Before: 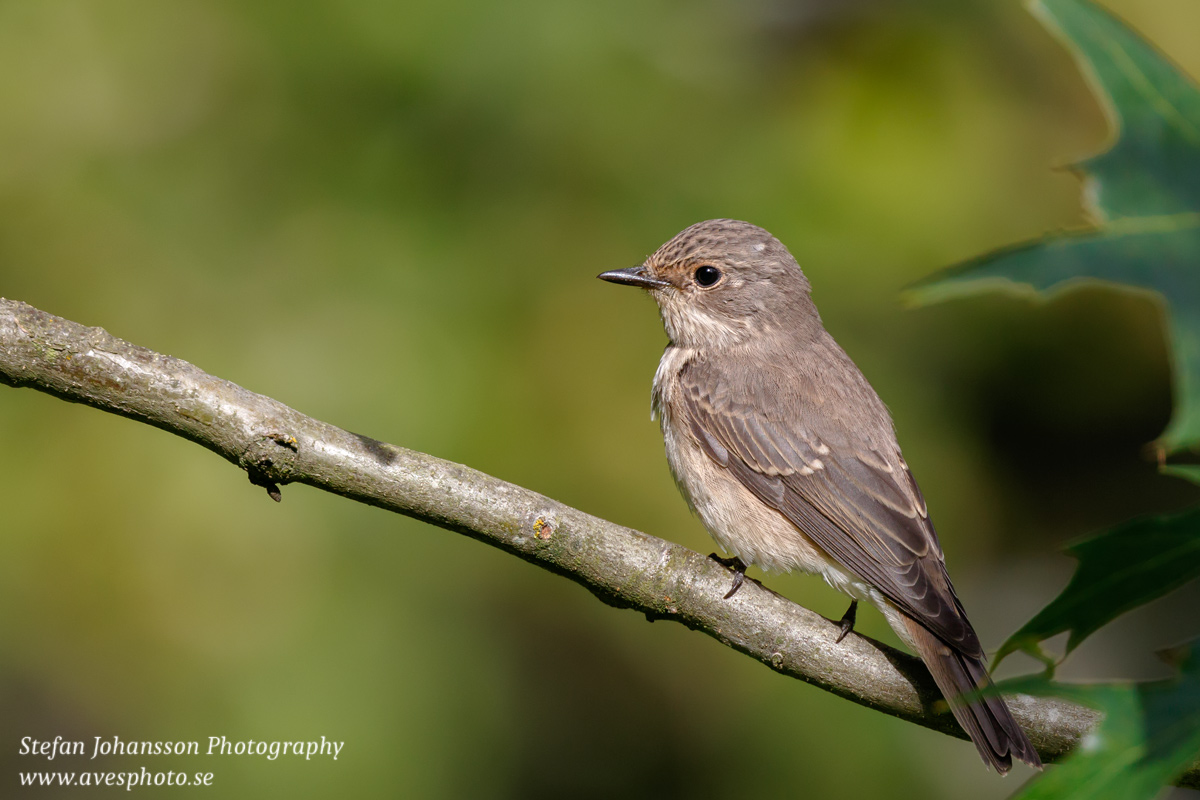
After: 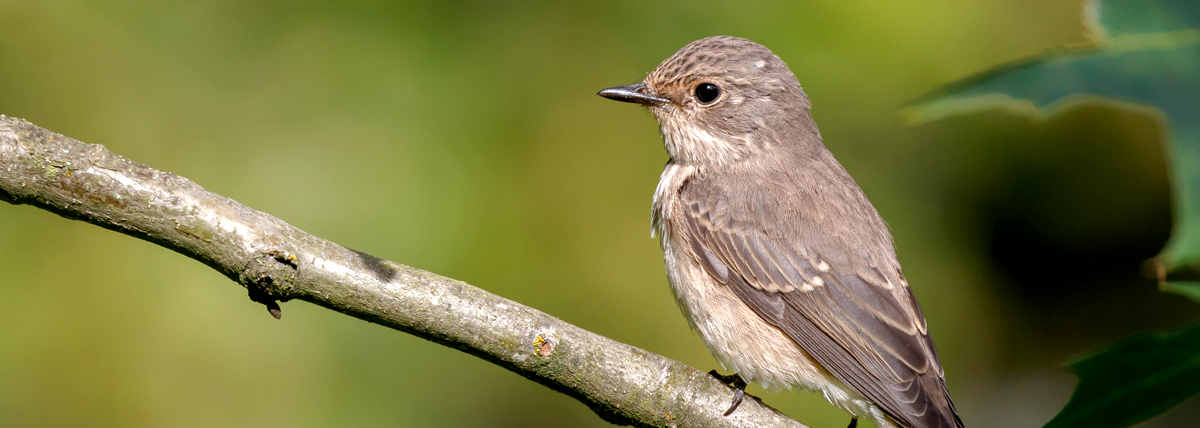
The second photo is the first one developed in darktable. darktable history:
crop and rotate: top 23.043%, bottom 23.437%
exposure: black level correction 0.003, exposure 0.383 EV, compensate highlight preservation false
